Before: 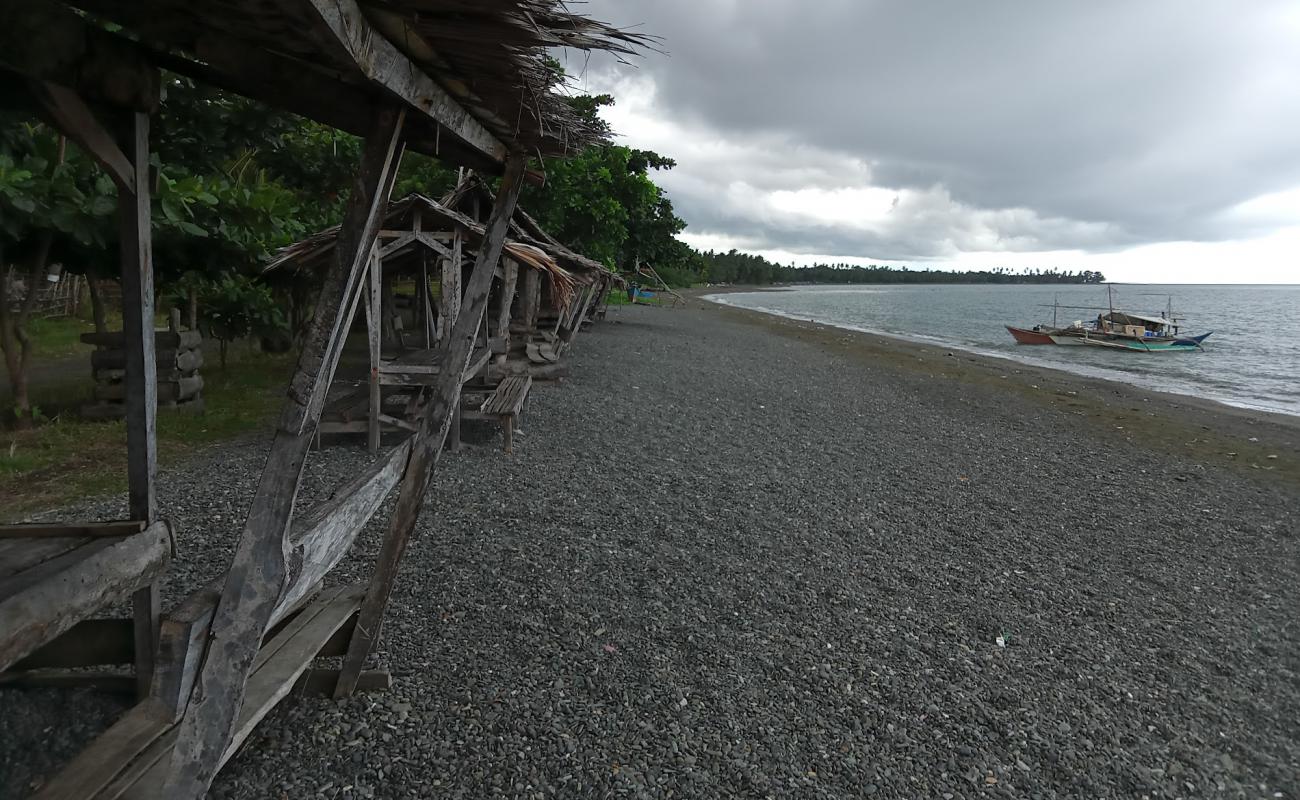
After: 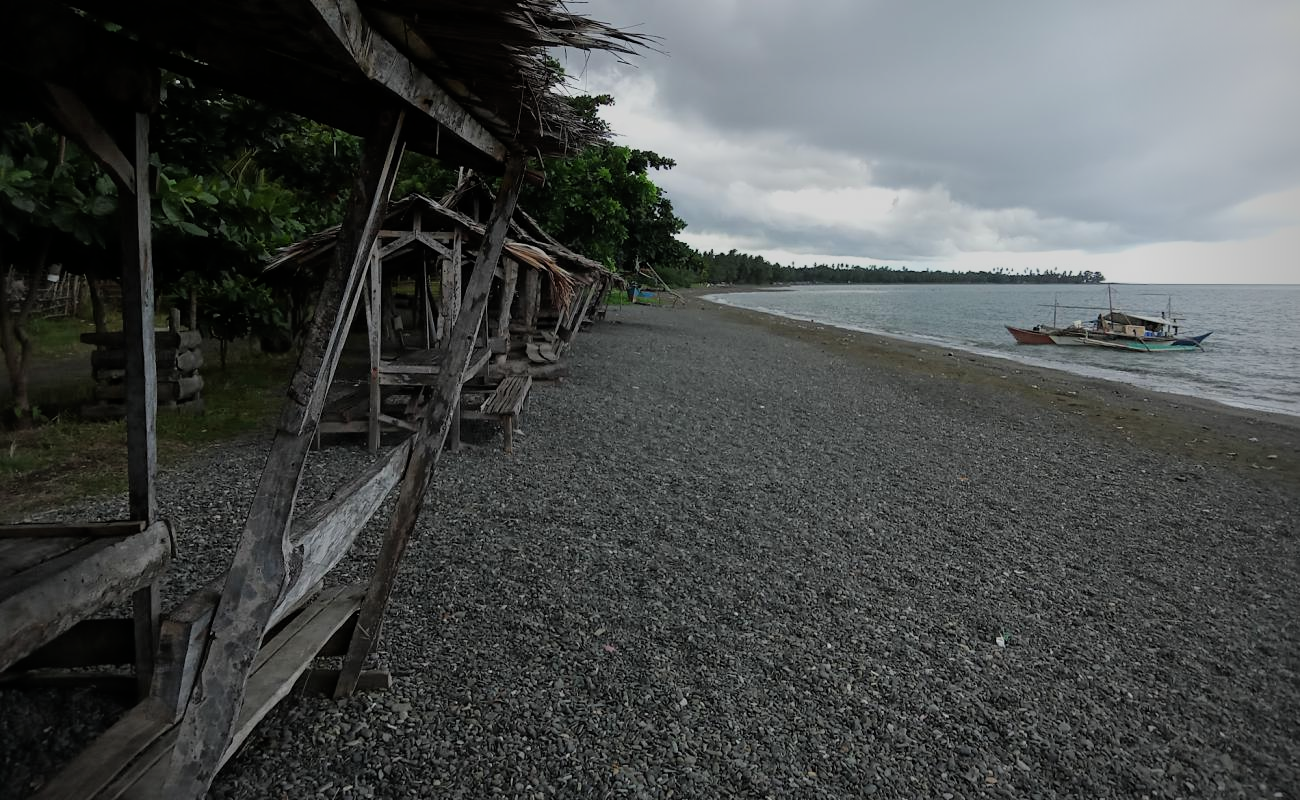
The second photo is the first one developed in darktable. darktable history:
vignetting: center (-0.051, -0.359)
filmic rgb: black relative exposure -7.65 EV, white relative exposure 4.56 EV, hardness 3.61, contrast 0.987, color science v6 (2022)
